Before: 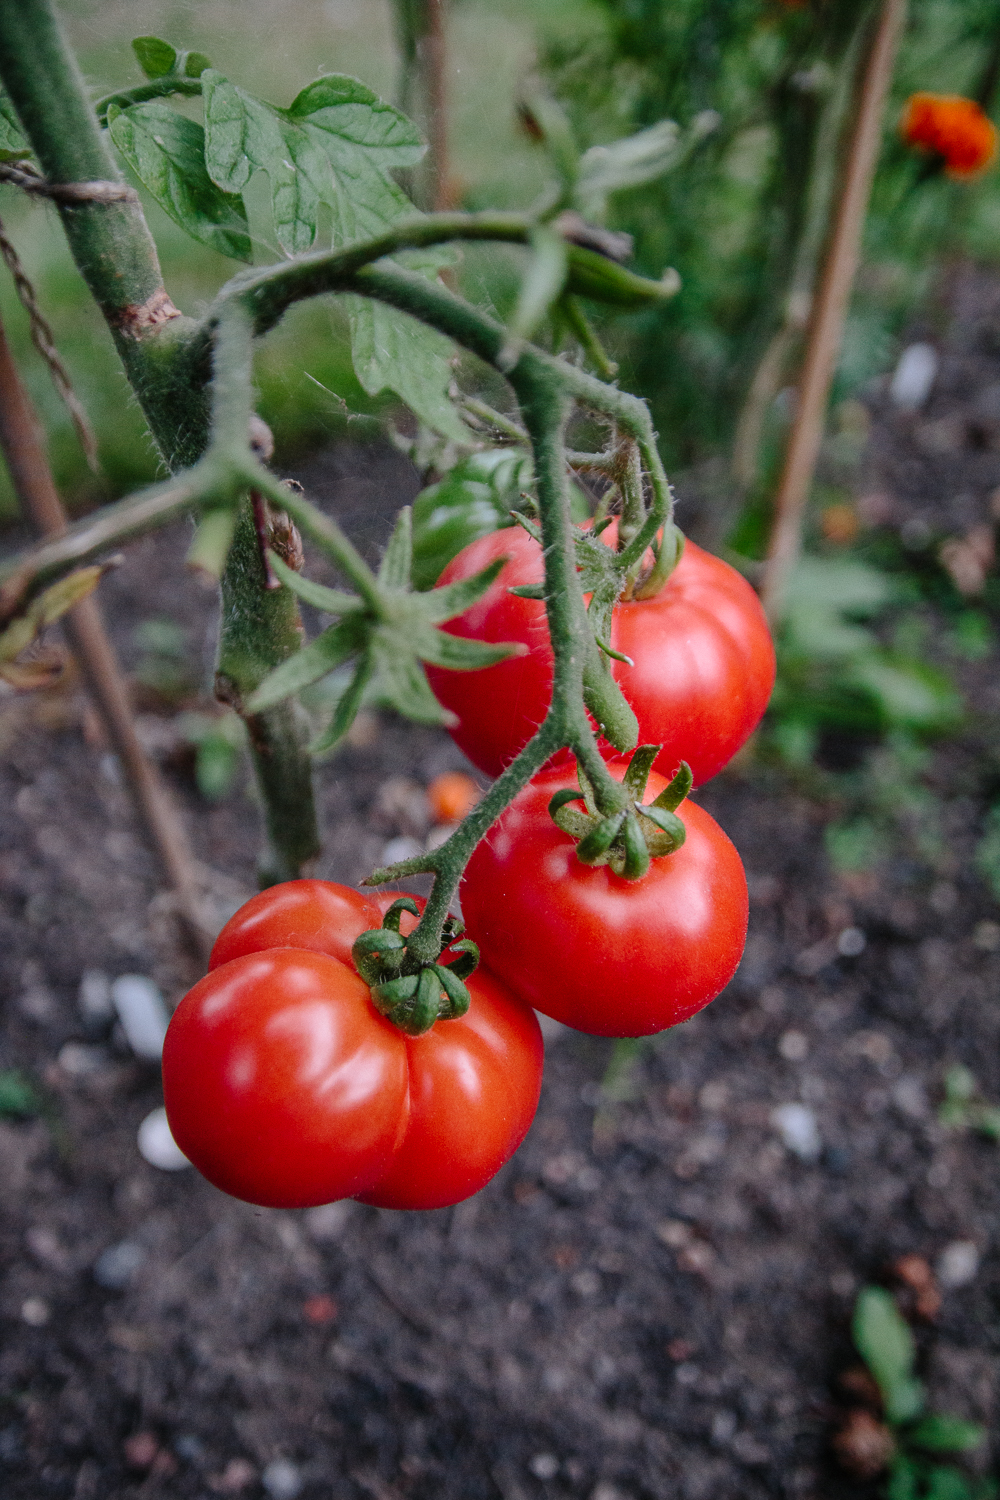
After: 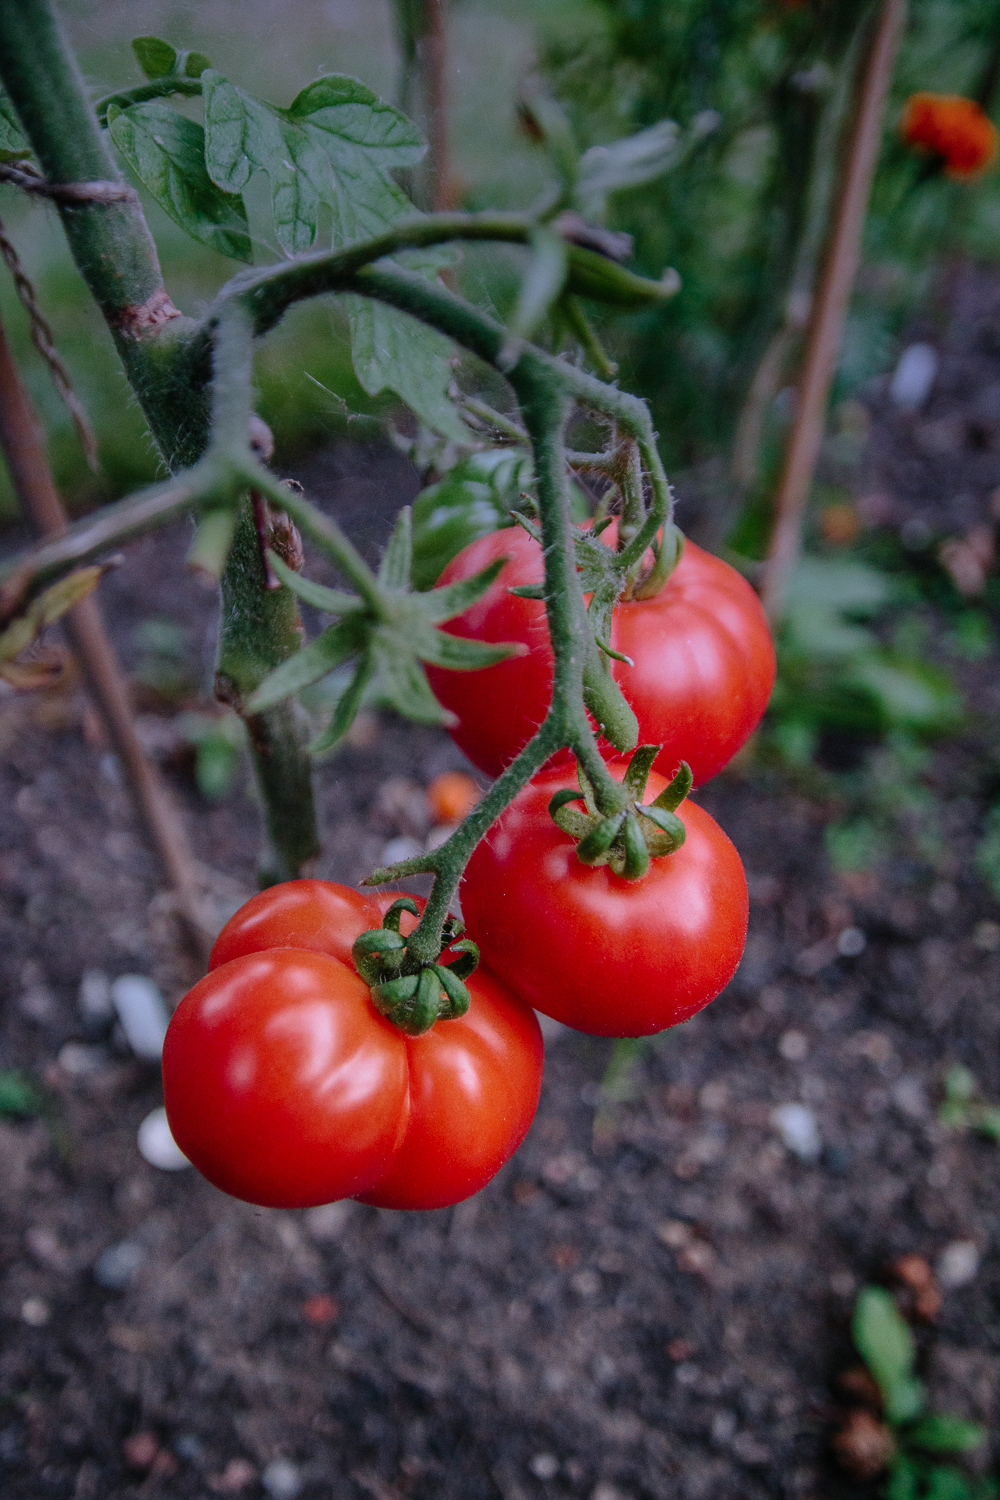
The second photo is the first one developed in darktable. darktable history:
graduated density: hue 238.83°, saturation 50%
velvia: strength 17%
